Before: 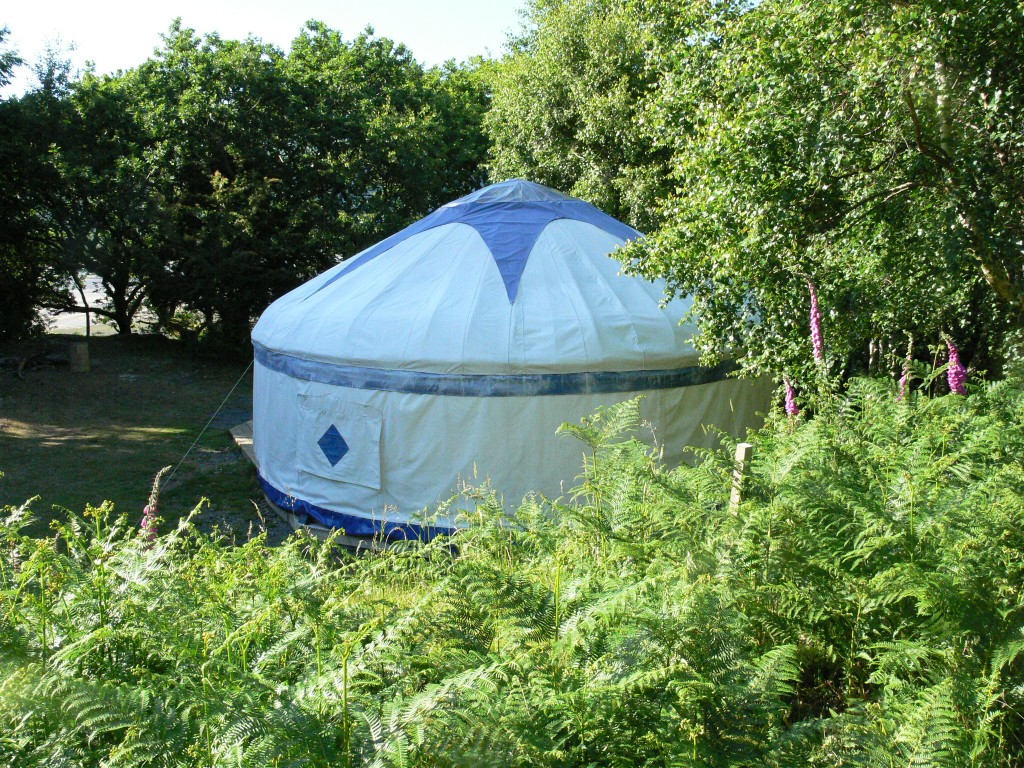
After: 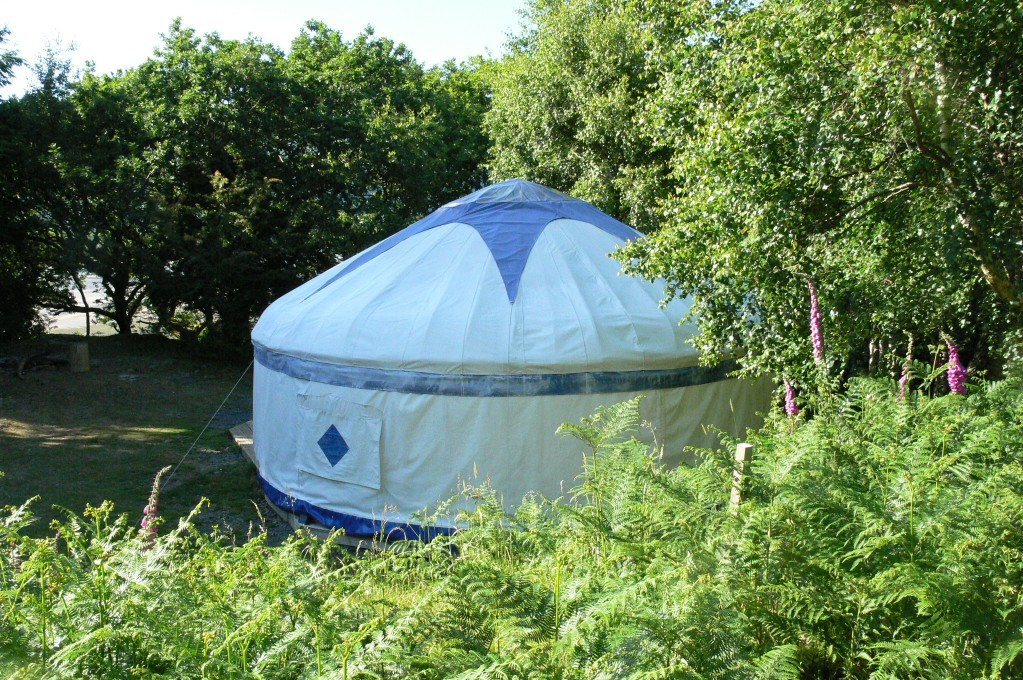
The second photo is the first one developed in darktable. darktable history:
crop and rotate: top 0%, bottom 11.345%
